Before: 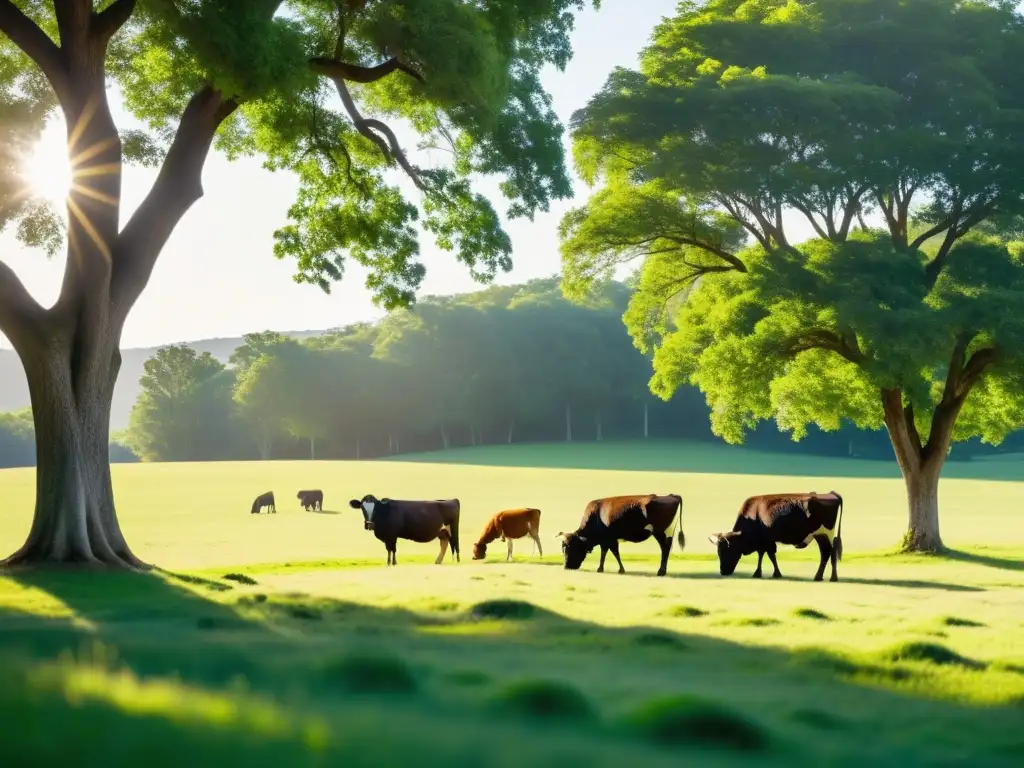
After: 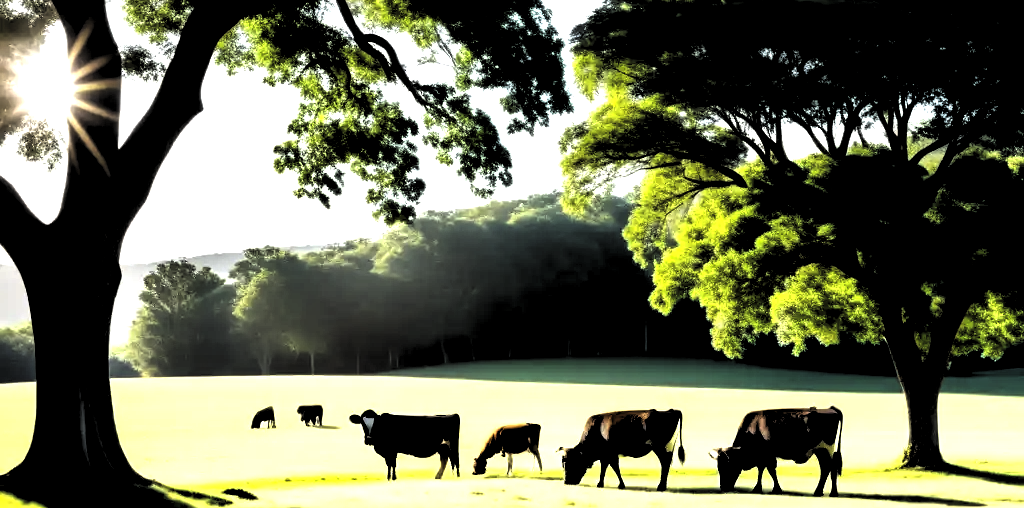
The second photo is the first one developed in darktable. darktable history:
exposure: black level correction 0, exposure 0.7 EV, compensate highlight preservation false
levels: levels [0.514, 0.759, 1]
crop: top 11.143%, bottom 22.646%
